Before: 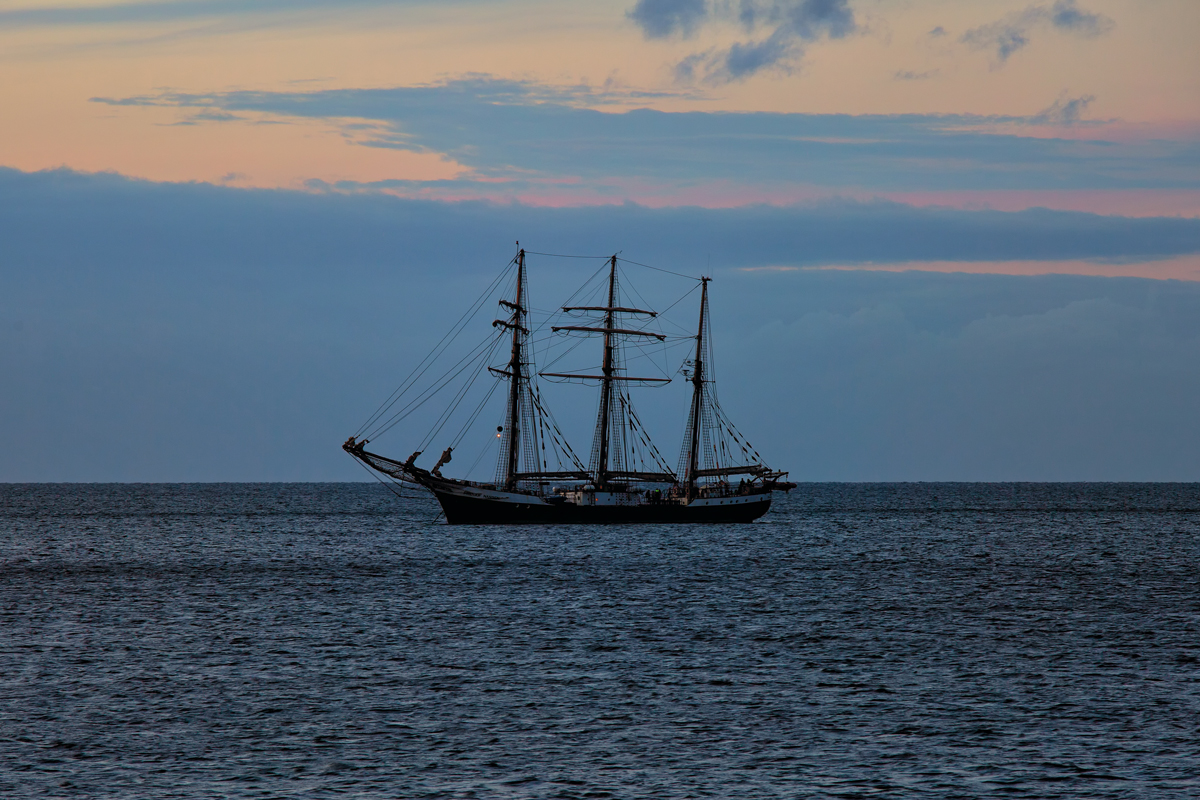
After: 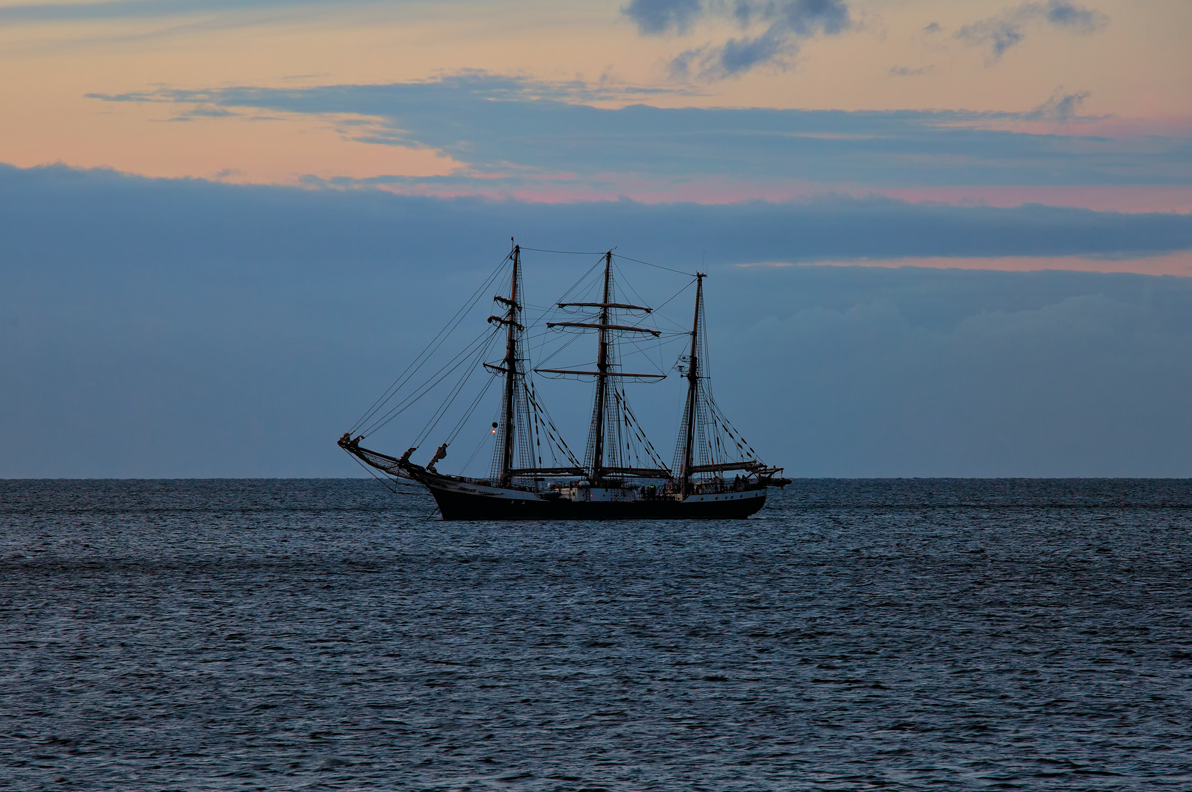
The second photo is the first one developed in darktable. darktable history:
tone equalizer: edges refinement/feathering 500, mask exposure compensation -1.57 EV, preserve details no
crop: left 0.45%, top 0.523%, right 0.164%, bottom 0.467%
